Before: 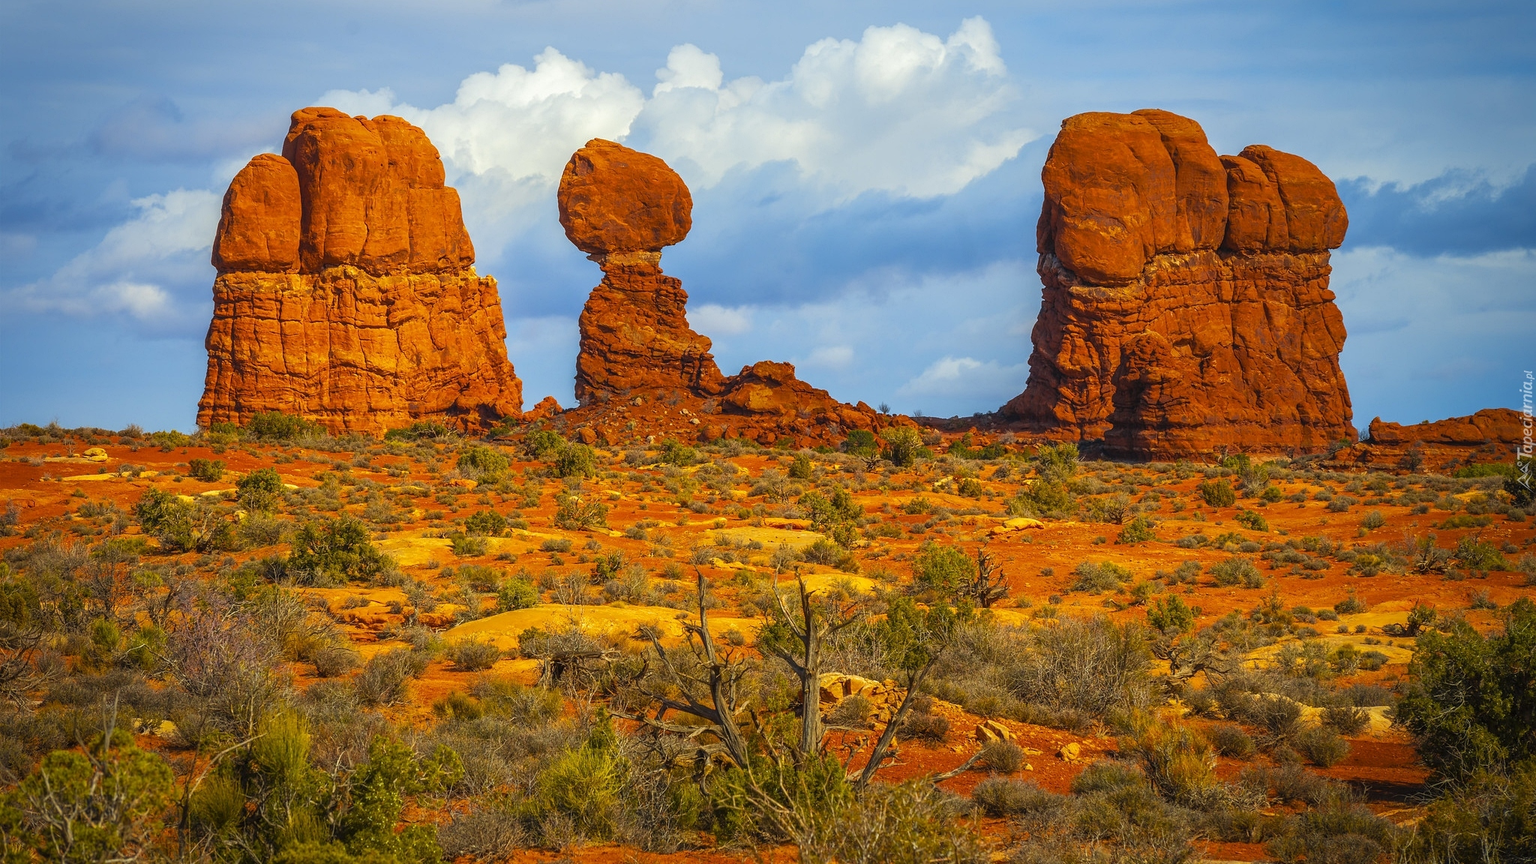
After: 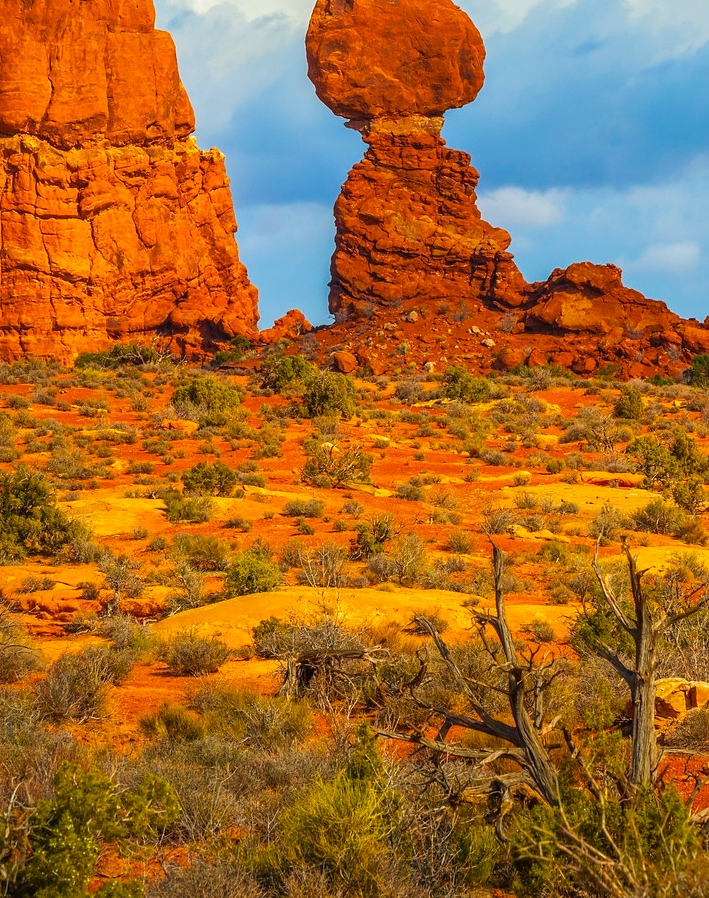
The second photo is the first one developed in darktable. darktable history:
crop and rotate: left 21.392%, top 19.025%, right 43.96%, bottom 2.968%
